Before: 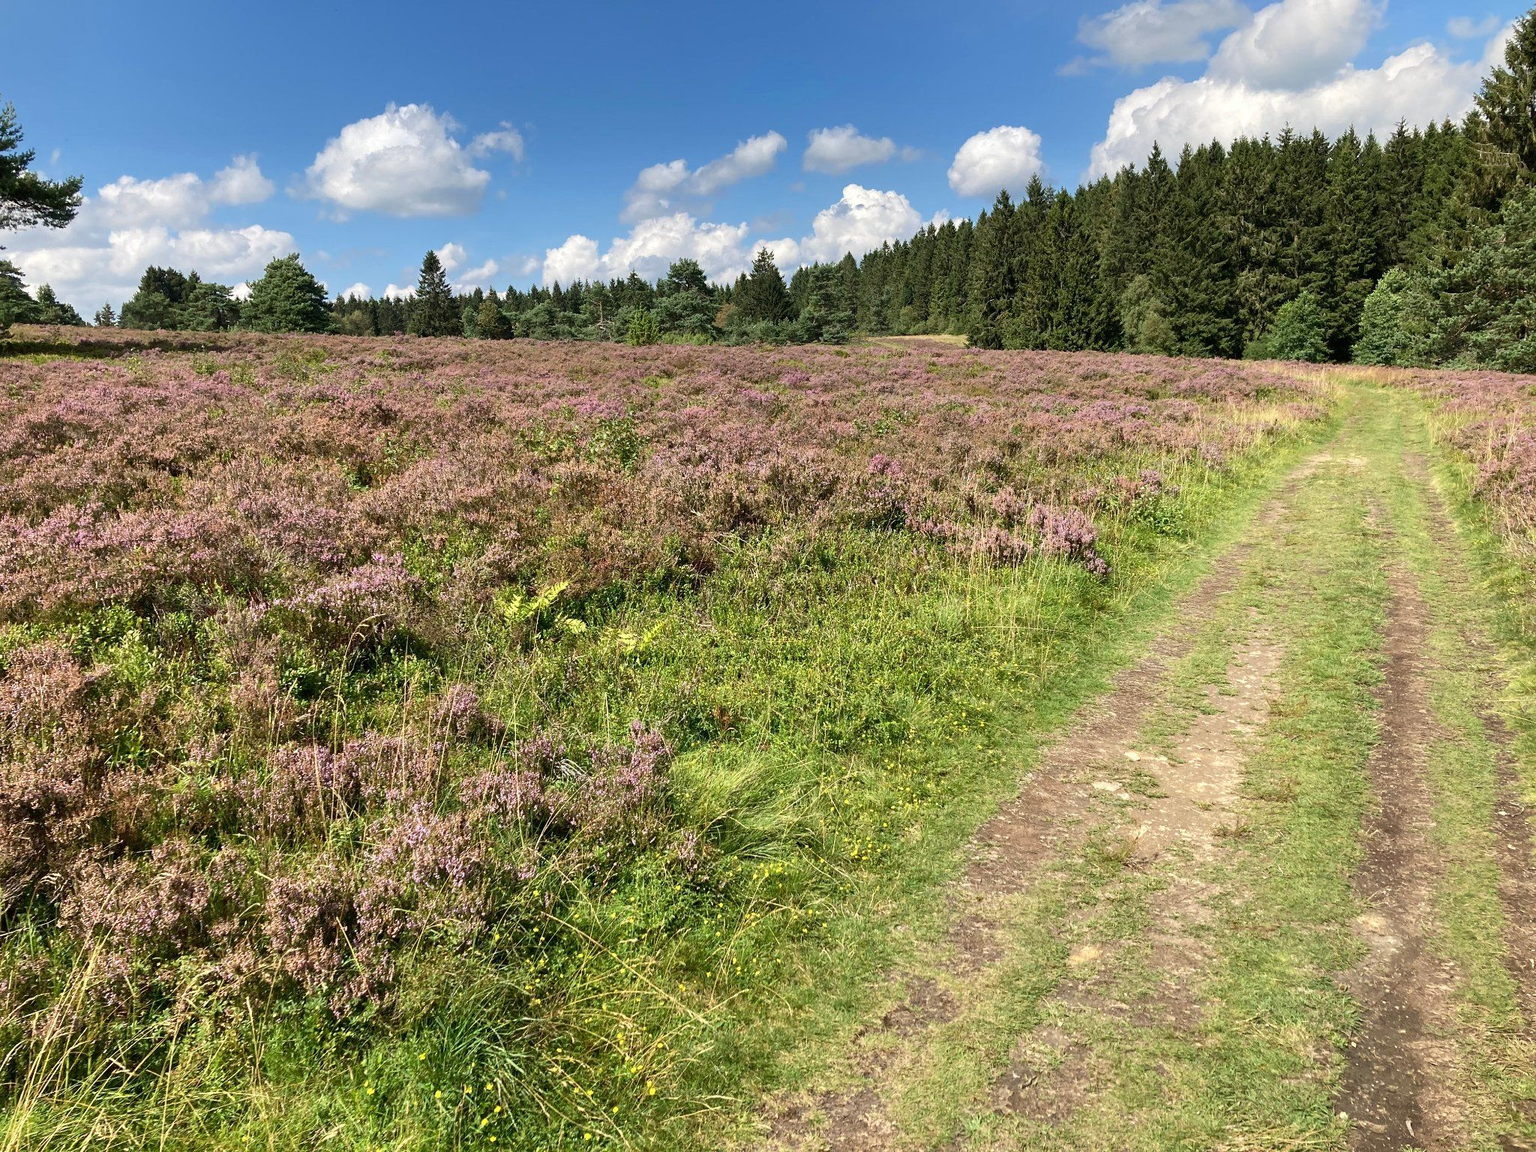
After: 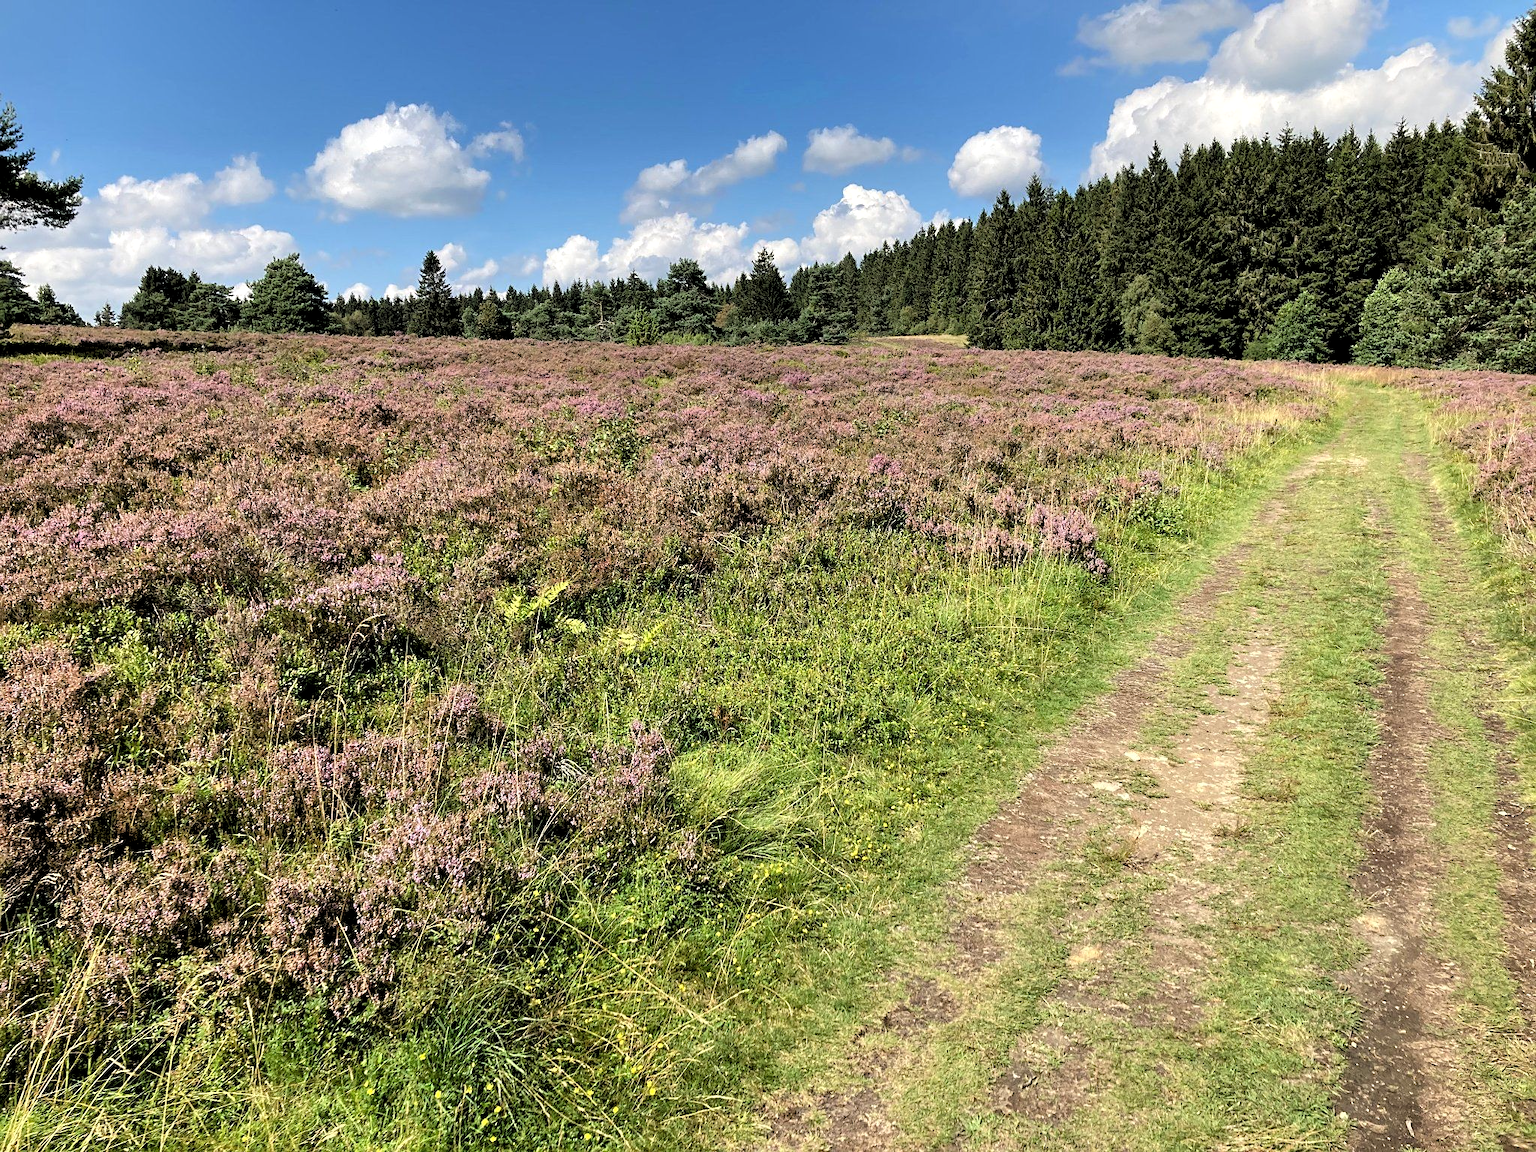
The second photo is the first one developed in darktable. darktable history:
shadows and highlights: shadows 37.27, highlights -28.18, soften with gaussian
rgb levels: levels [[0.029, 0.461, 0.922], [0, 0.5, 1], [0, 0.5, 1]]
sharpen: amount 0.2
